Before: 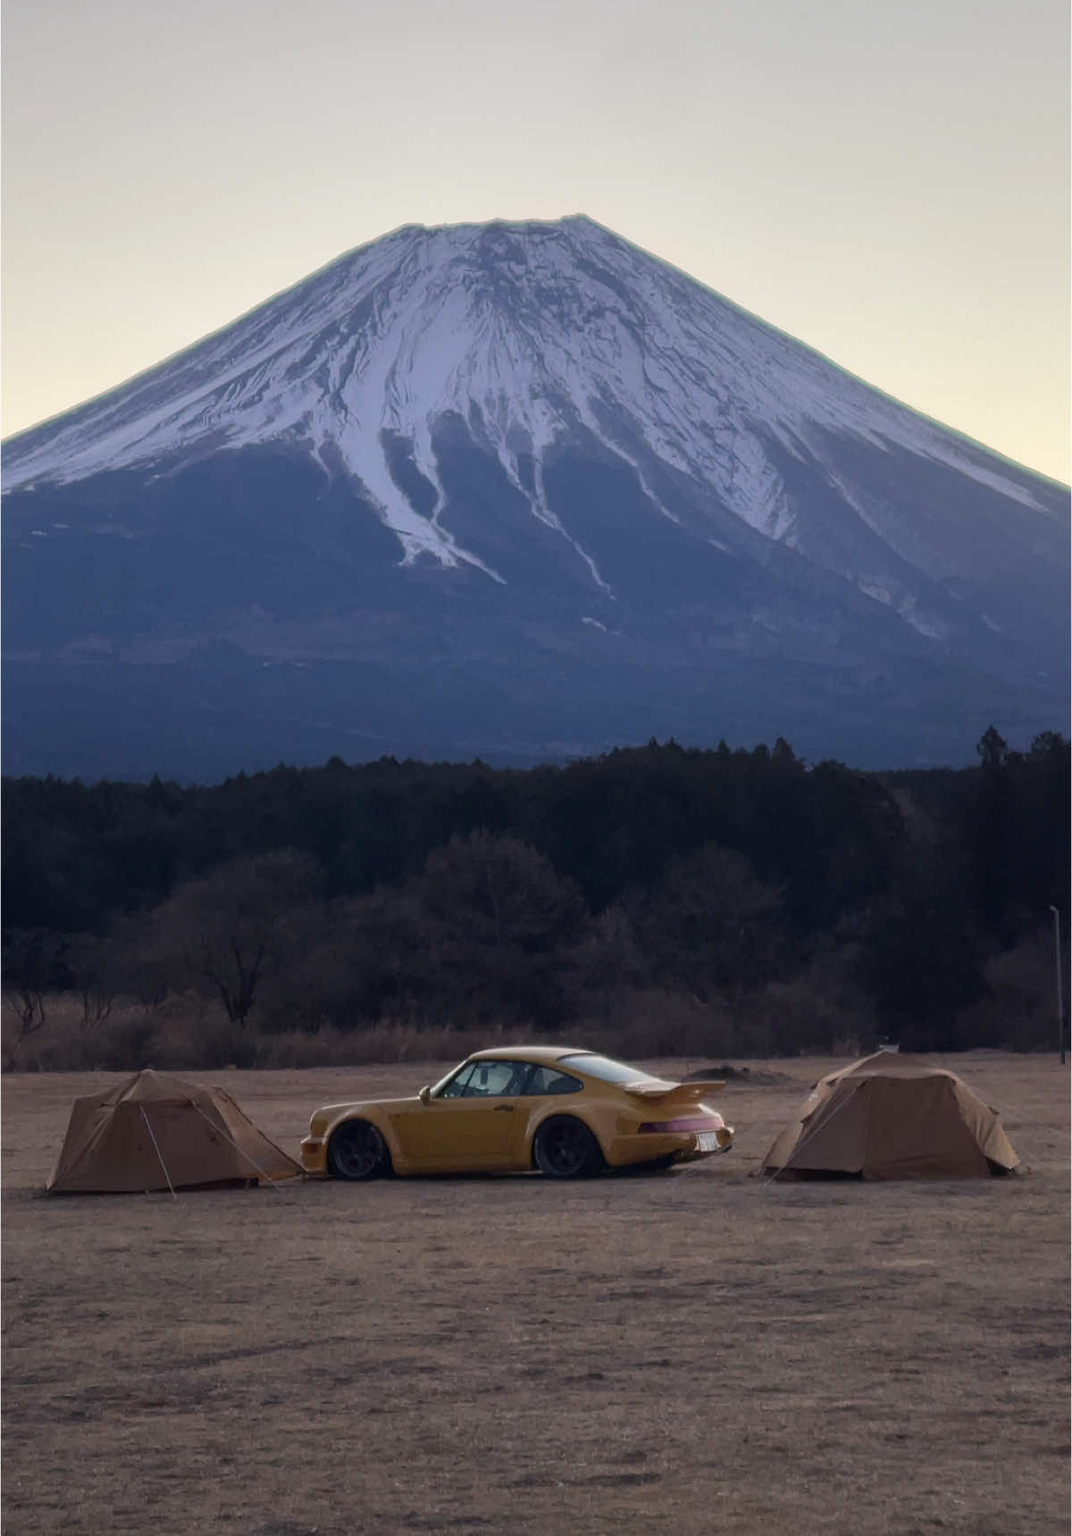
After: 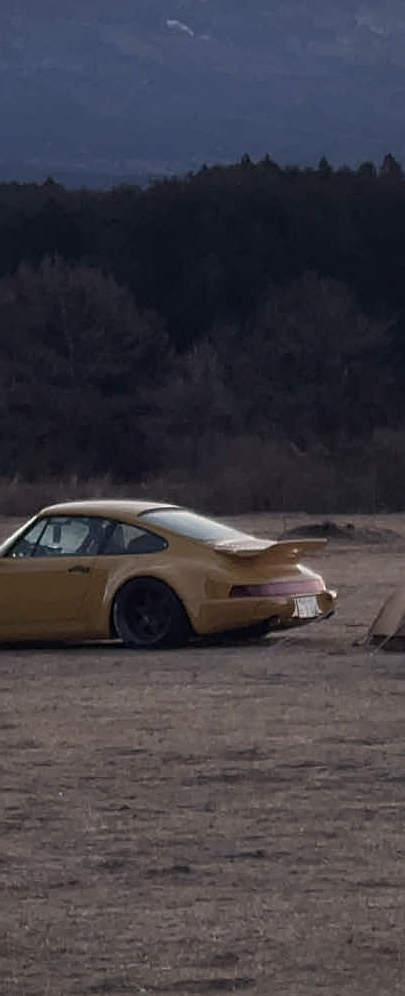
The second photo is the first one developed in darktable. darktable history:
crop: left 40.438%, top 39.05%, right 25.787%, bottom 3.006%
sharpen: on, module defaults
vignetting: fall-off start 97.4%, fall-off radius 78.34%, brightness -0.347, width/height ratio 1.108, dithering 8-bit output
color correction: highlights b* 0.003, saturation 0.772
